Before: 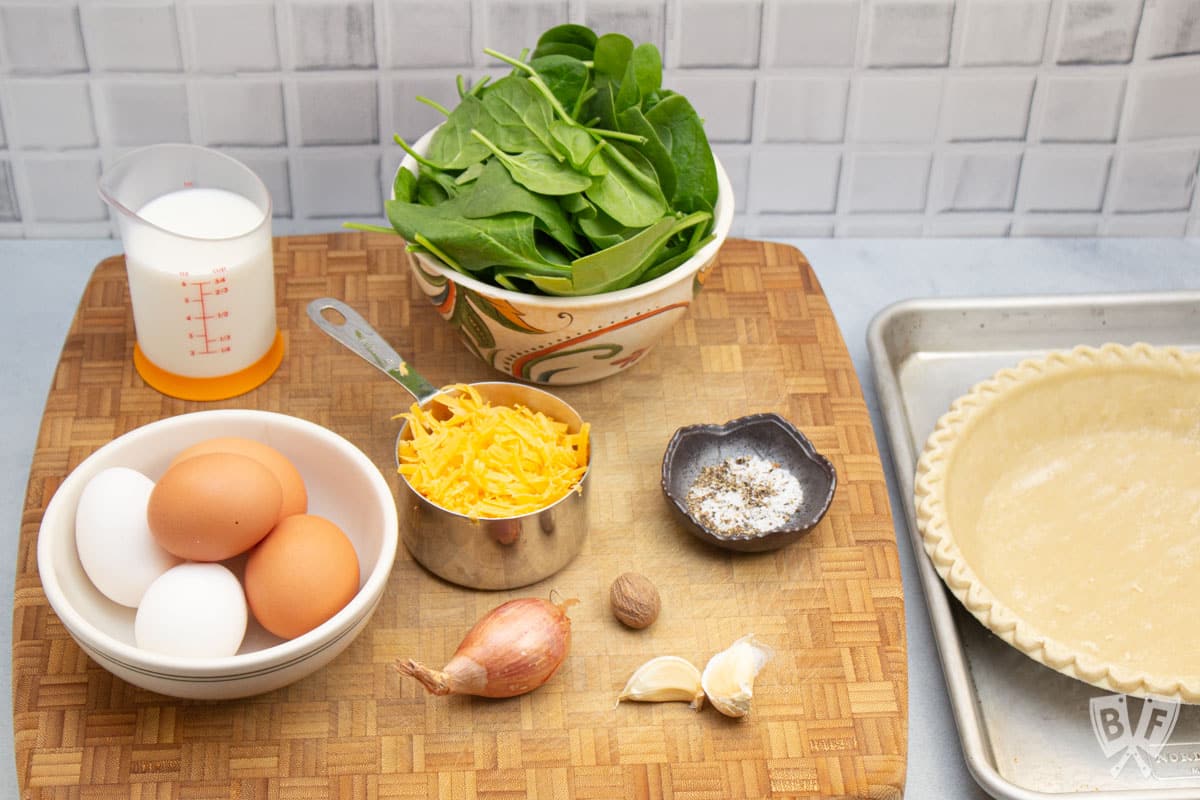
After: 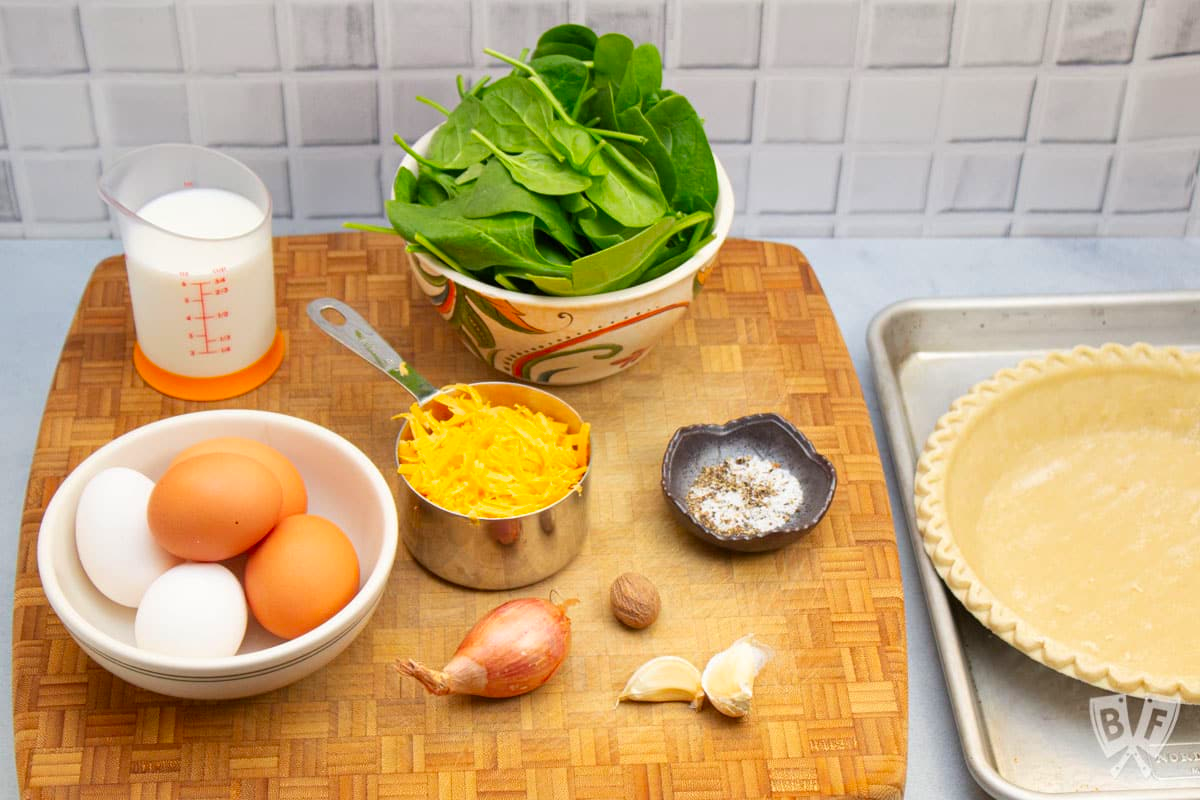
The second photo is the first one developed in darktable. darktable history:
color correction: highlights b* -0.008, saturation 1.35
